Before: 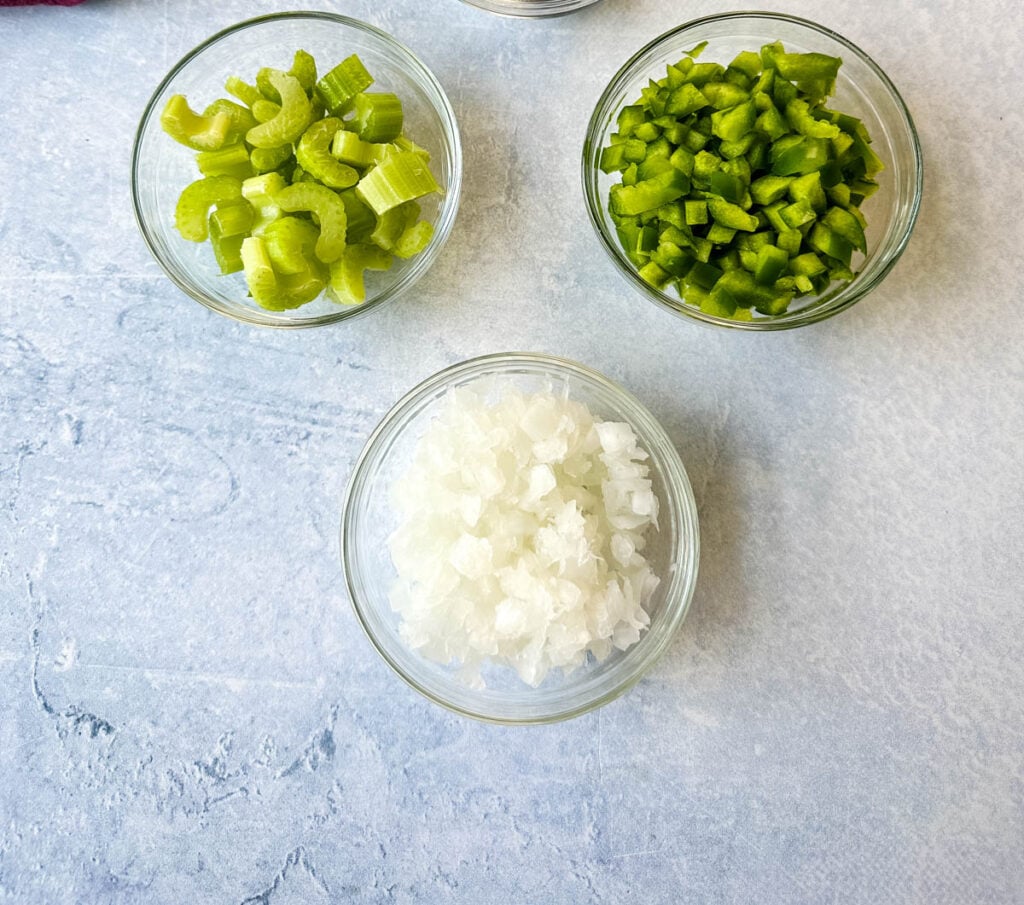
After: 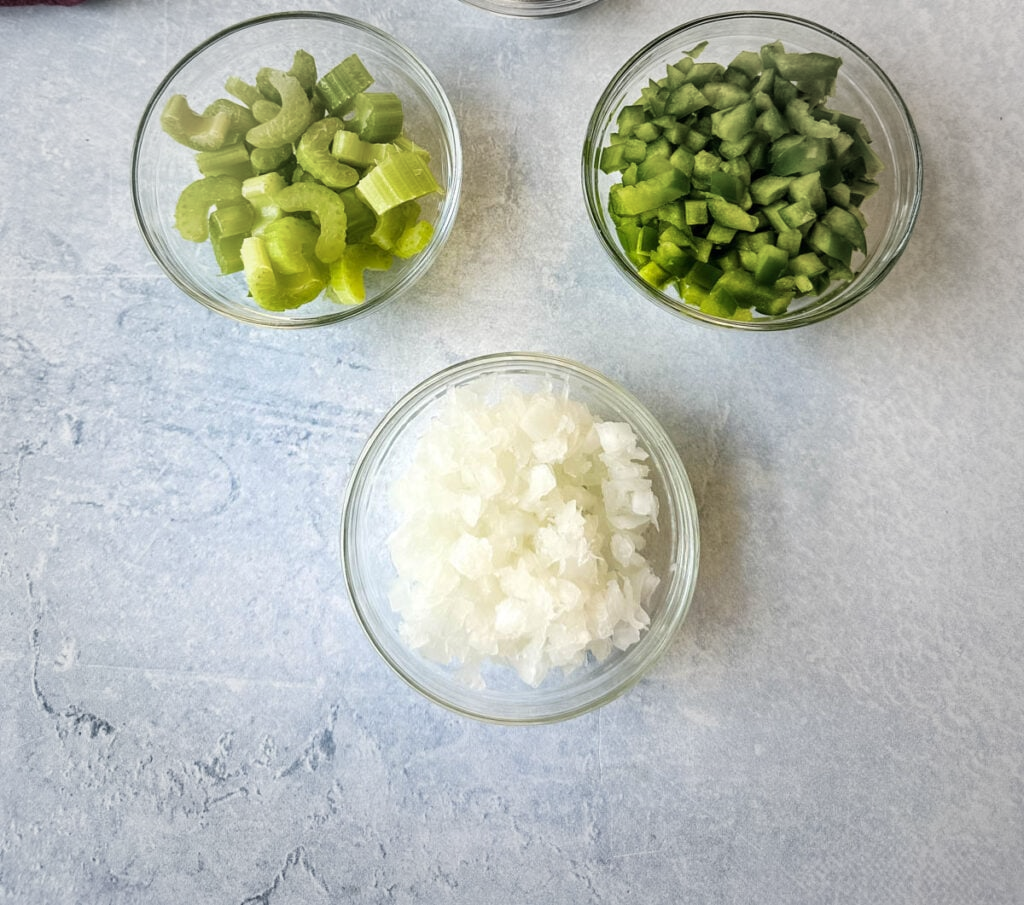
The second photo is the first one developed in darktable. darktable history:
vignetting: fall-off start 48.06%, brightness -0.196, center (-0.031, -0.043), automatic ratio true, width/height ratio 1.289
